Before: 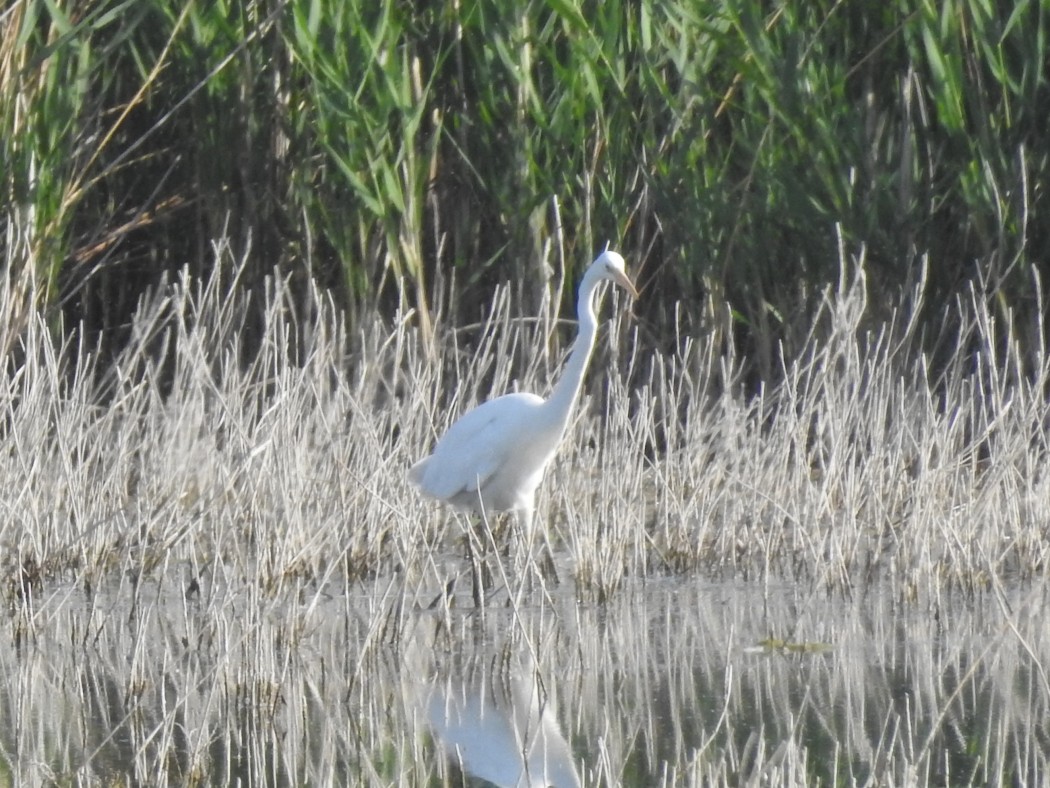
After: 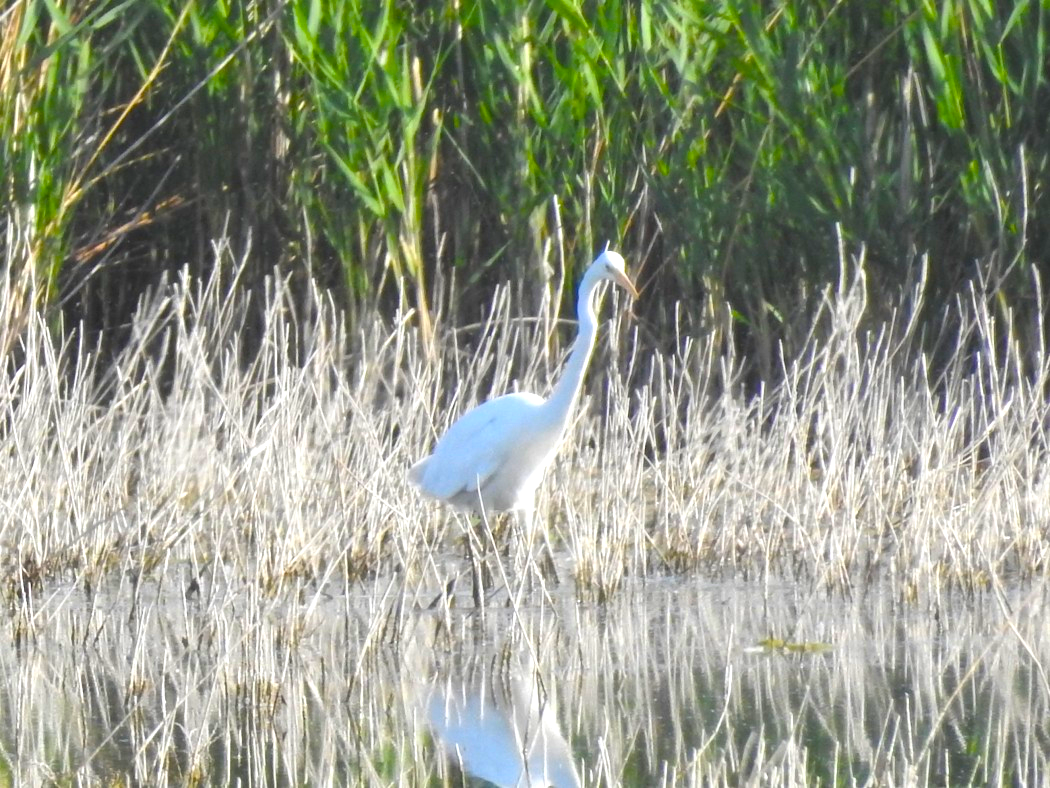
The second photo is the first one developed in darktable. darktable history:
exposure: black level correction -0.002, exposure 0.546 EV, compensate exposure bias true, compensate highlight preservation false
color balance rgb: shadows lift › luminance -9.121%, linear chroma grading › global chroma 25.062%, perceptual saturation grading › global saturation 30.62%, global vibrance 9.209%
